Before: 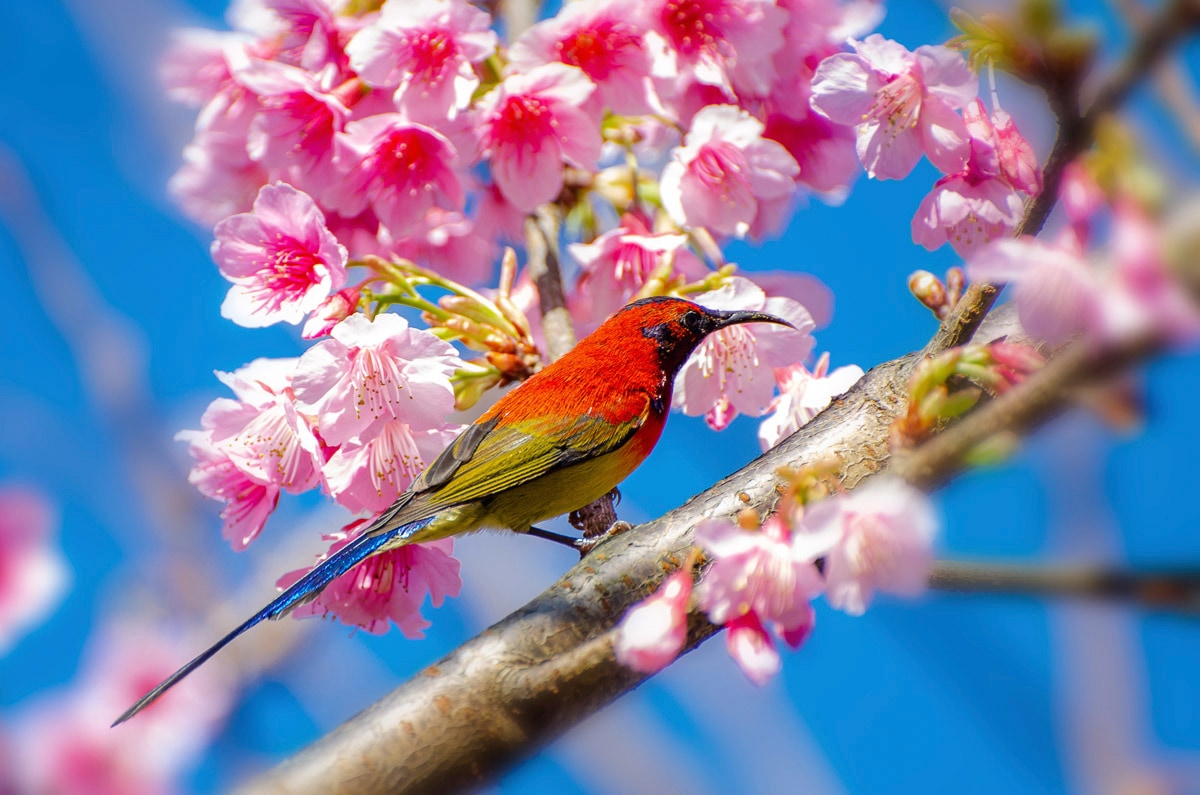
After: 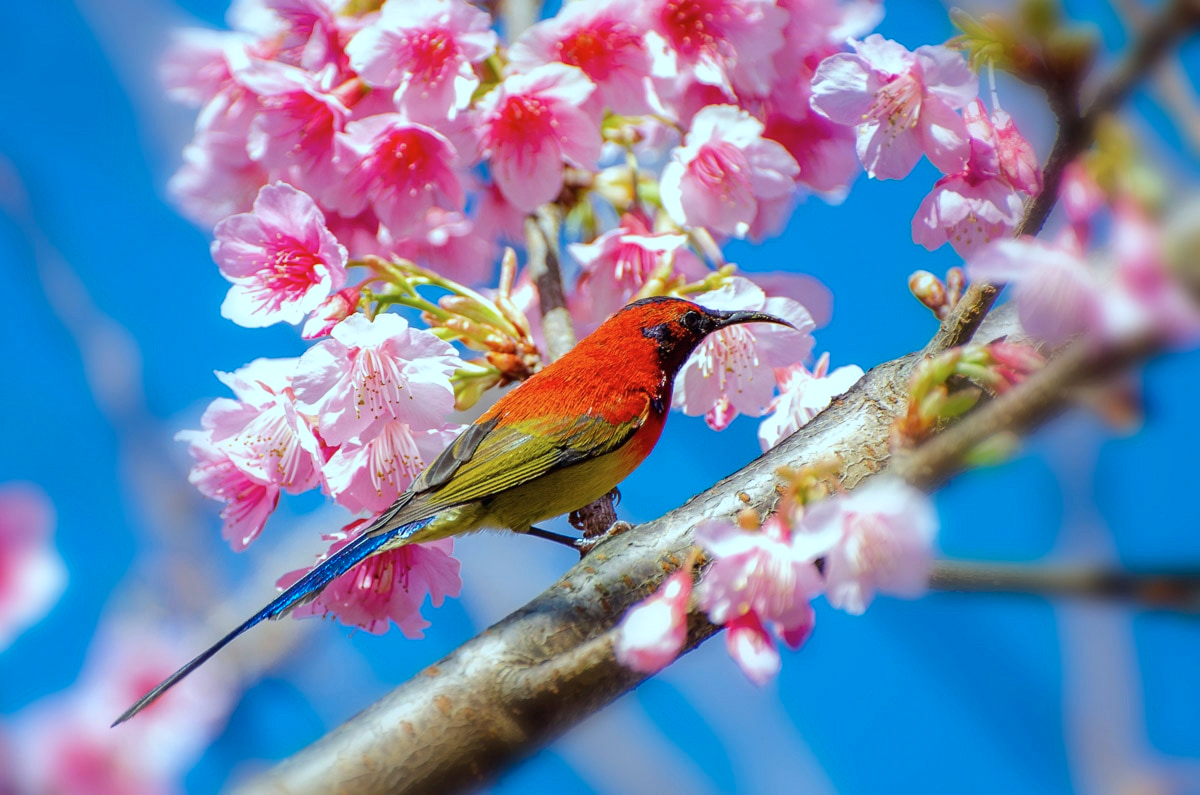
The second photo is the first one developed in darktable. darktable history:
color correction: highlights a* -10.28, highlights b* -9.96
exposure: compensate highlight preservation false
